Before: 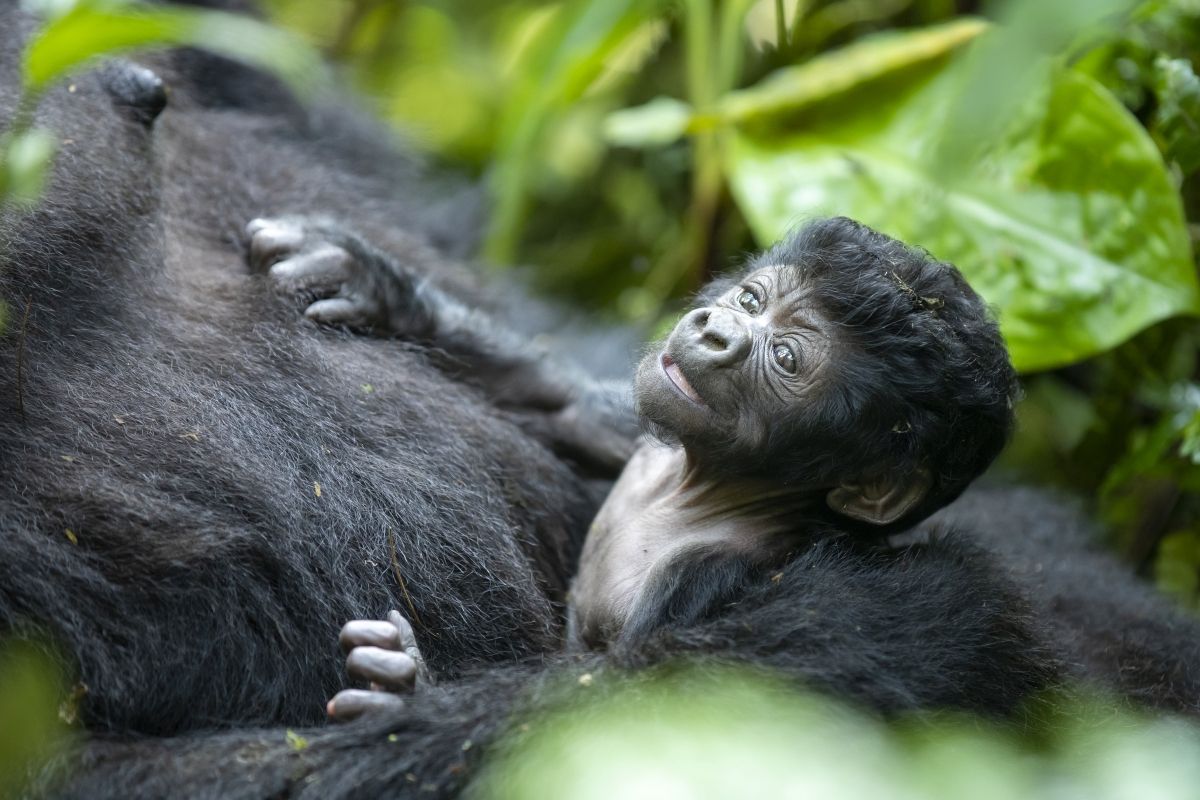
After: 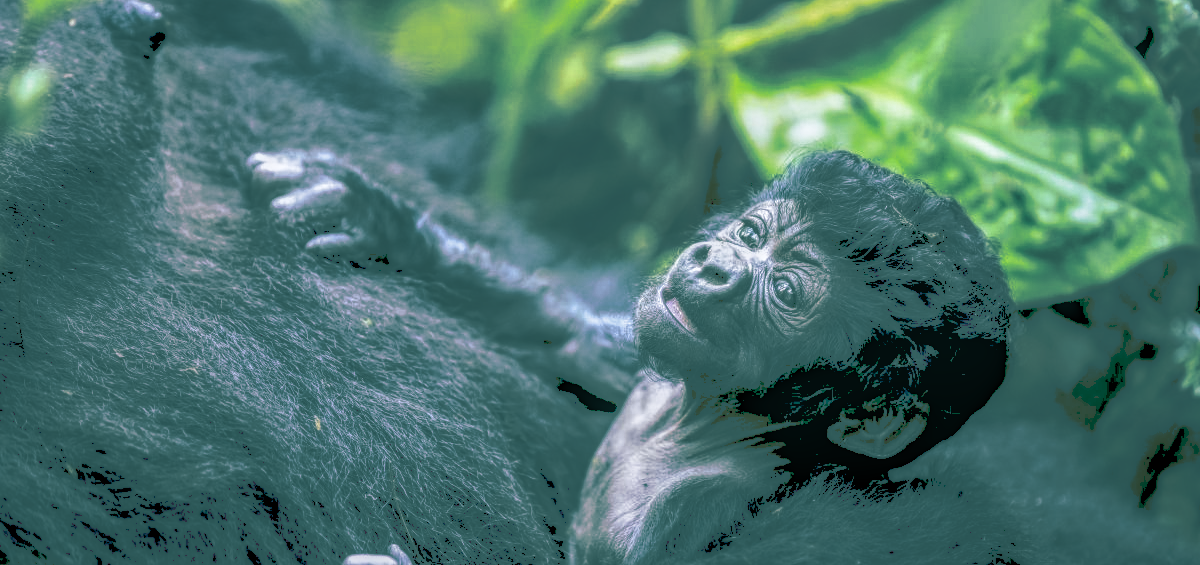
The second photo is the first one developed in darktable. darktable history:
crop and rotate: top 8.293%, bottom 20.996%
split-toning: shadows › hue 183.6°, shadows › saturation 0.52, highlights › hue 0°, highlights › saturation 0
local contrast: highlights 20%, shadows 30%, detail 200%, midtone range 0.2
tone curve: curves: ch0 [(0, 0) (0.003, 0.319) (0.011, 0.319) (0.025, 0.323) (0.044, 0.323) (0.069, 0.327) (0.1, 0.33) (0.136, 0.338) (0.177, 0.348) (0.224, 0.361) (0.277, 0.374) (0.335, 0.398) (0.399, 0.444) (0.468, 0.516) (0.543, 0.595) (0.623, 0.694) (0.709, 0.793) (0.801, 0.883) (0.898, 0.942) (1, 1)], preserve colors none
base curve: curves: ch0 [(0, 0) (0.595, 0.418) (1, 1)], preserve colors none
exposure: black level correction 0.009, exposure 0.119 EV, compensate highlight preservation false
white balance: red 0.984, blue 1.059
